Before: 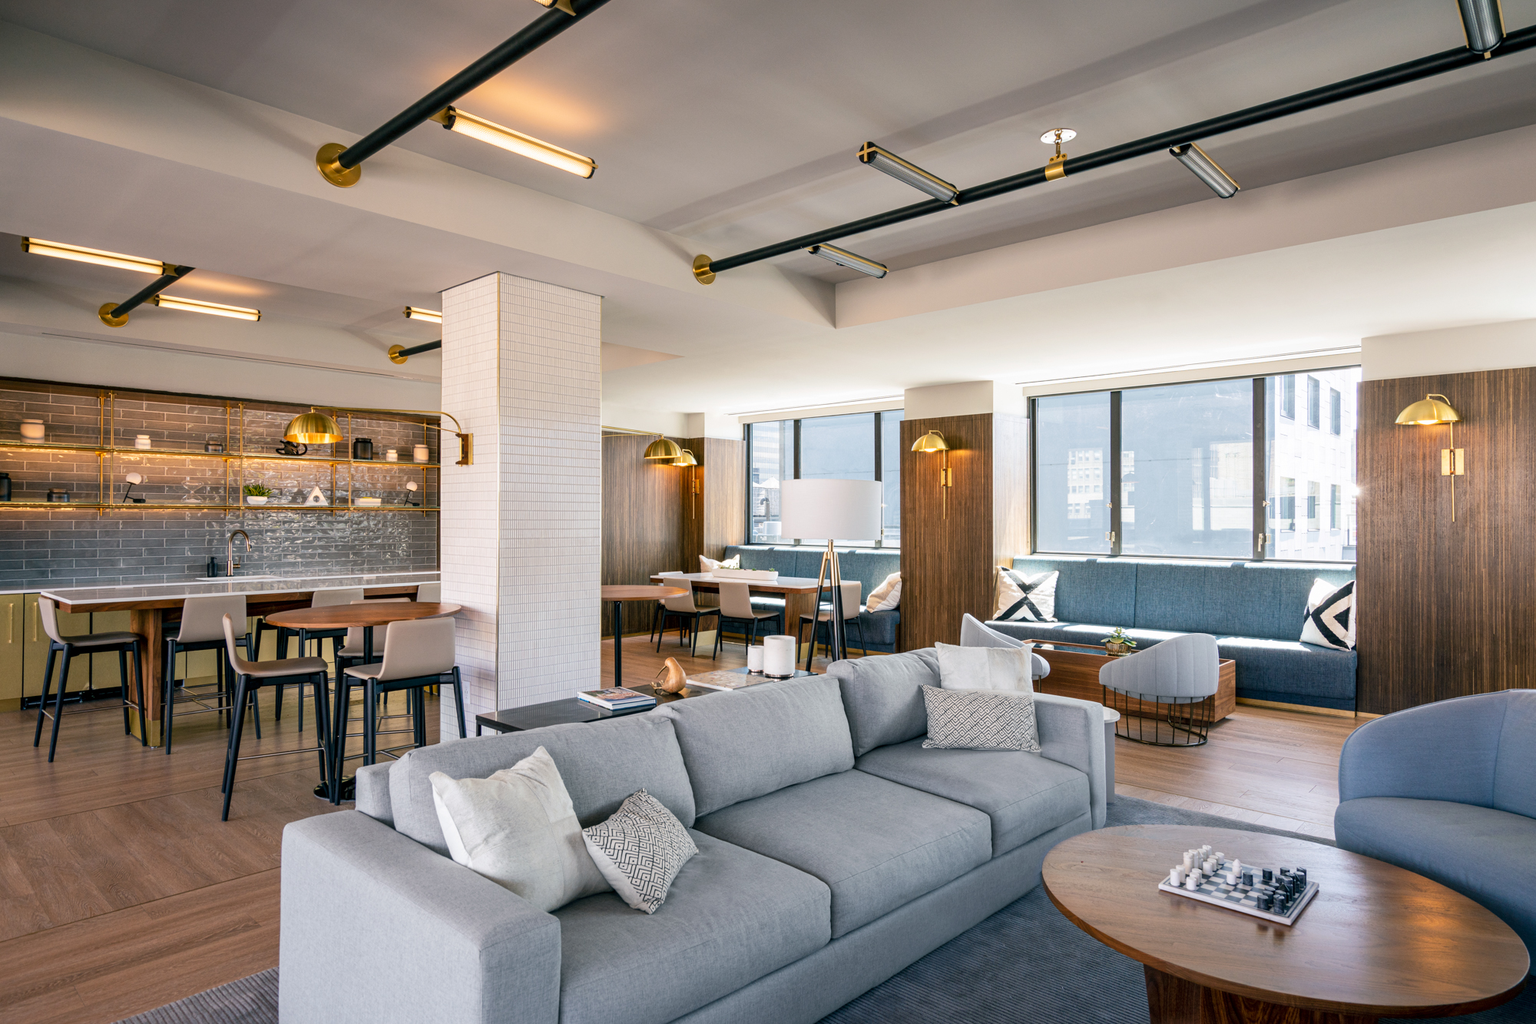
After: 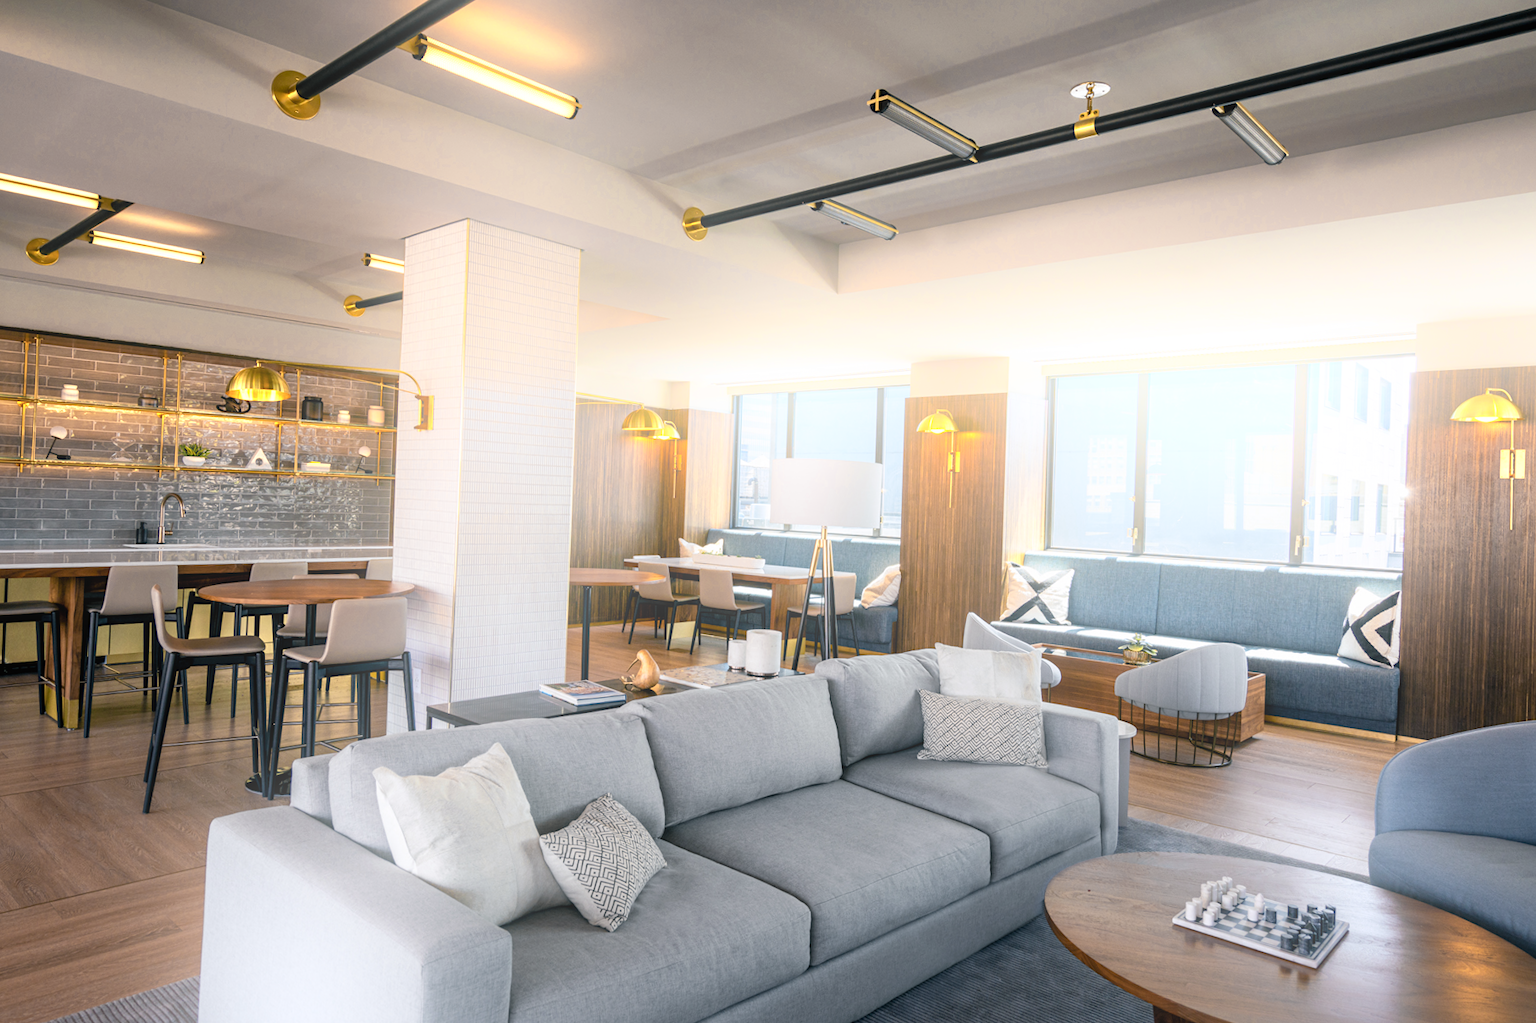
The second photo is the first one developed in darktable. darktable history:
color zones: curves: ch0 [(0.004, 0.306) (0.107, 0.448) (0.252, 0.656) (0.41, 0.398) (0.595, 0.515) (0.768, 0.628)]; ch1 [(0.07, 0.323) (0.151, 0.452) (0.252, 0.608) (0.346, 0.221) (0.463, 0.189) (0.61, 0.368) (0.735, 0.395) (0.921, 0.412)]; ch2 [(0, 0.476) (0.132, 0.512) (0.243, 0.512) (0.397, 0.48) (0.522, 0.376) (0.634, 0.536) (0.761, 0.46)]
crop and rotate: angle -1.96°, left 3.097%, top 4.154%, right 1.586%, bottom 0.529%
bloom: on, module defaults
